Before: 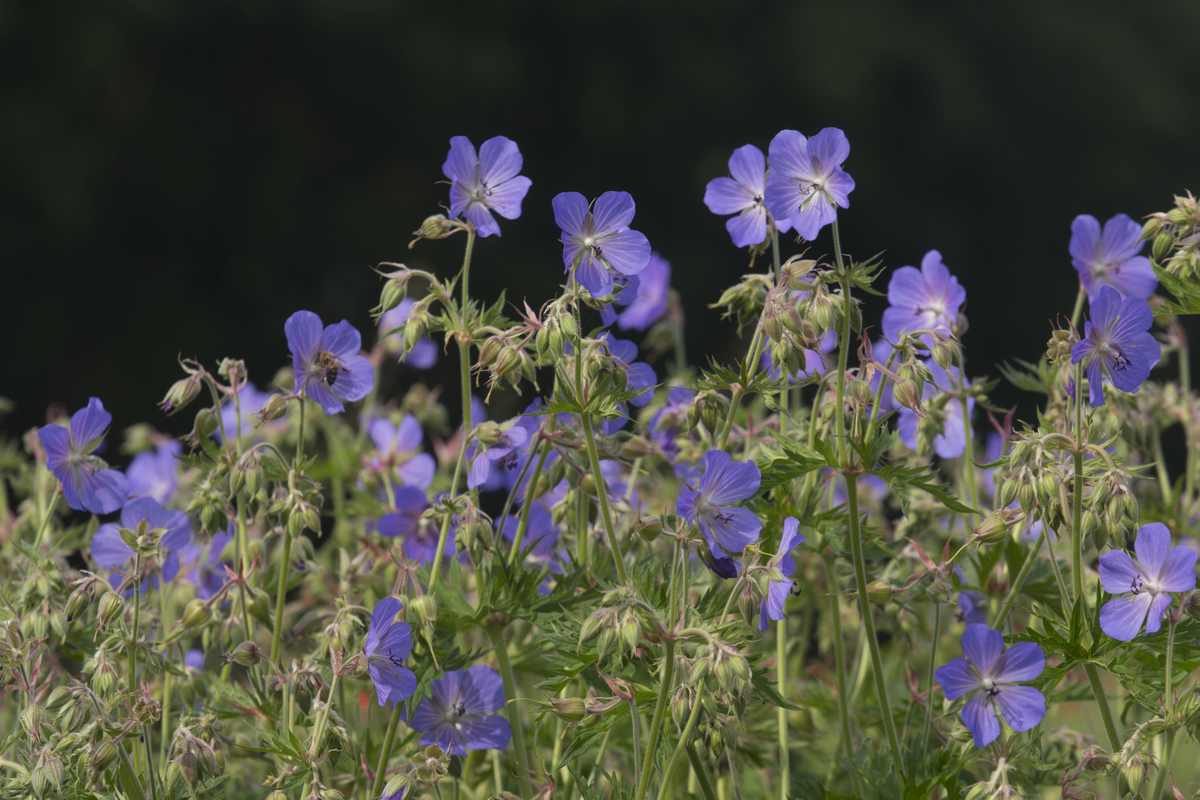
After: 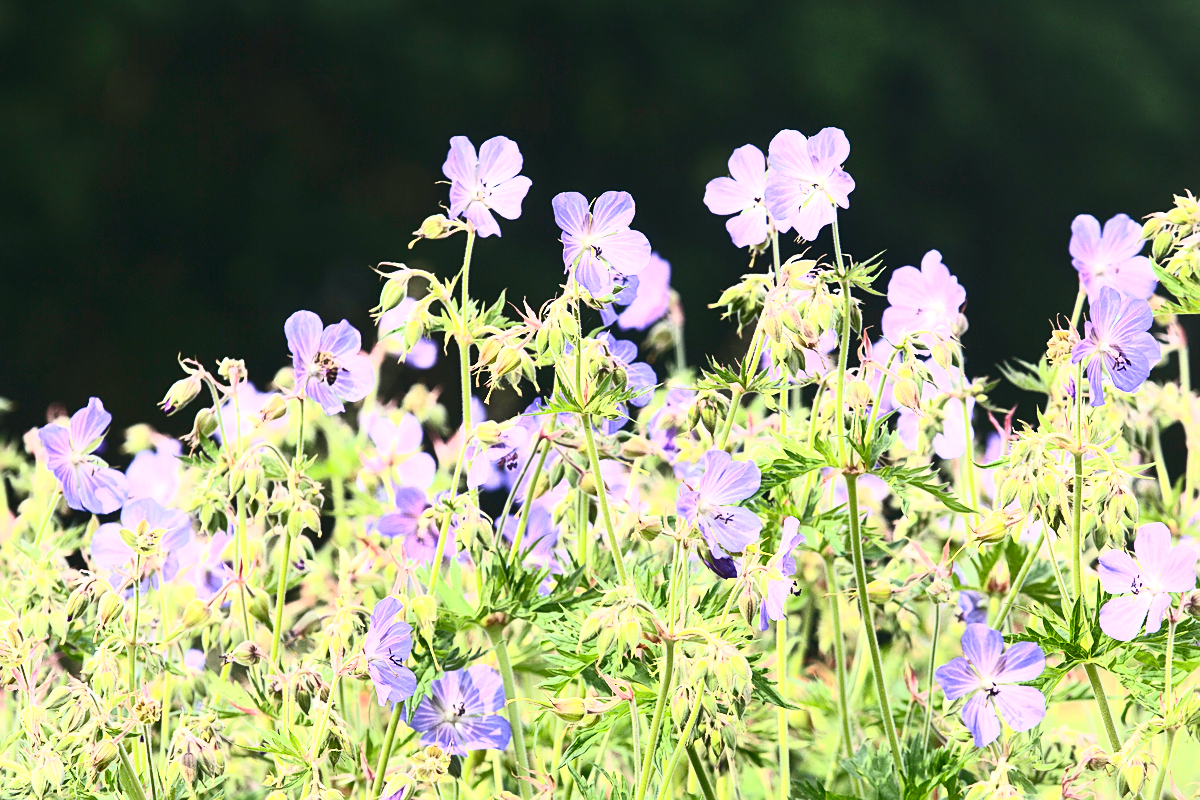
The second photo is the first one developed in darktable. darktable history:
exposure: black level correction 0, exposure 1.485 EV, compensate highlight preservation false
contrast brightness saturation: contrast 0.615, brightness 0.328, saturation 0.142
sharpen: on, module defaults
